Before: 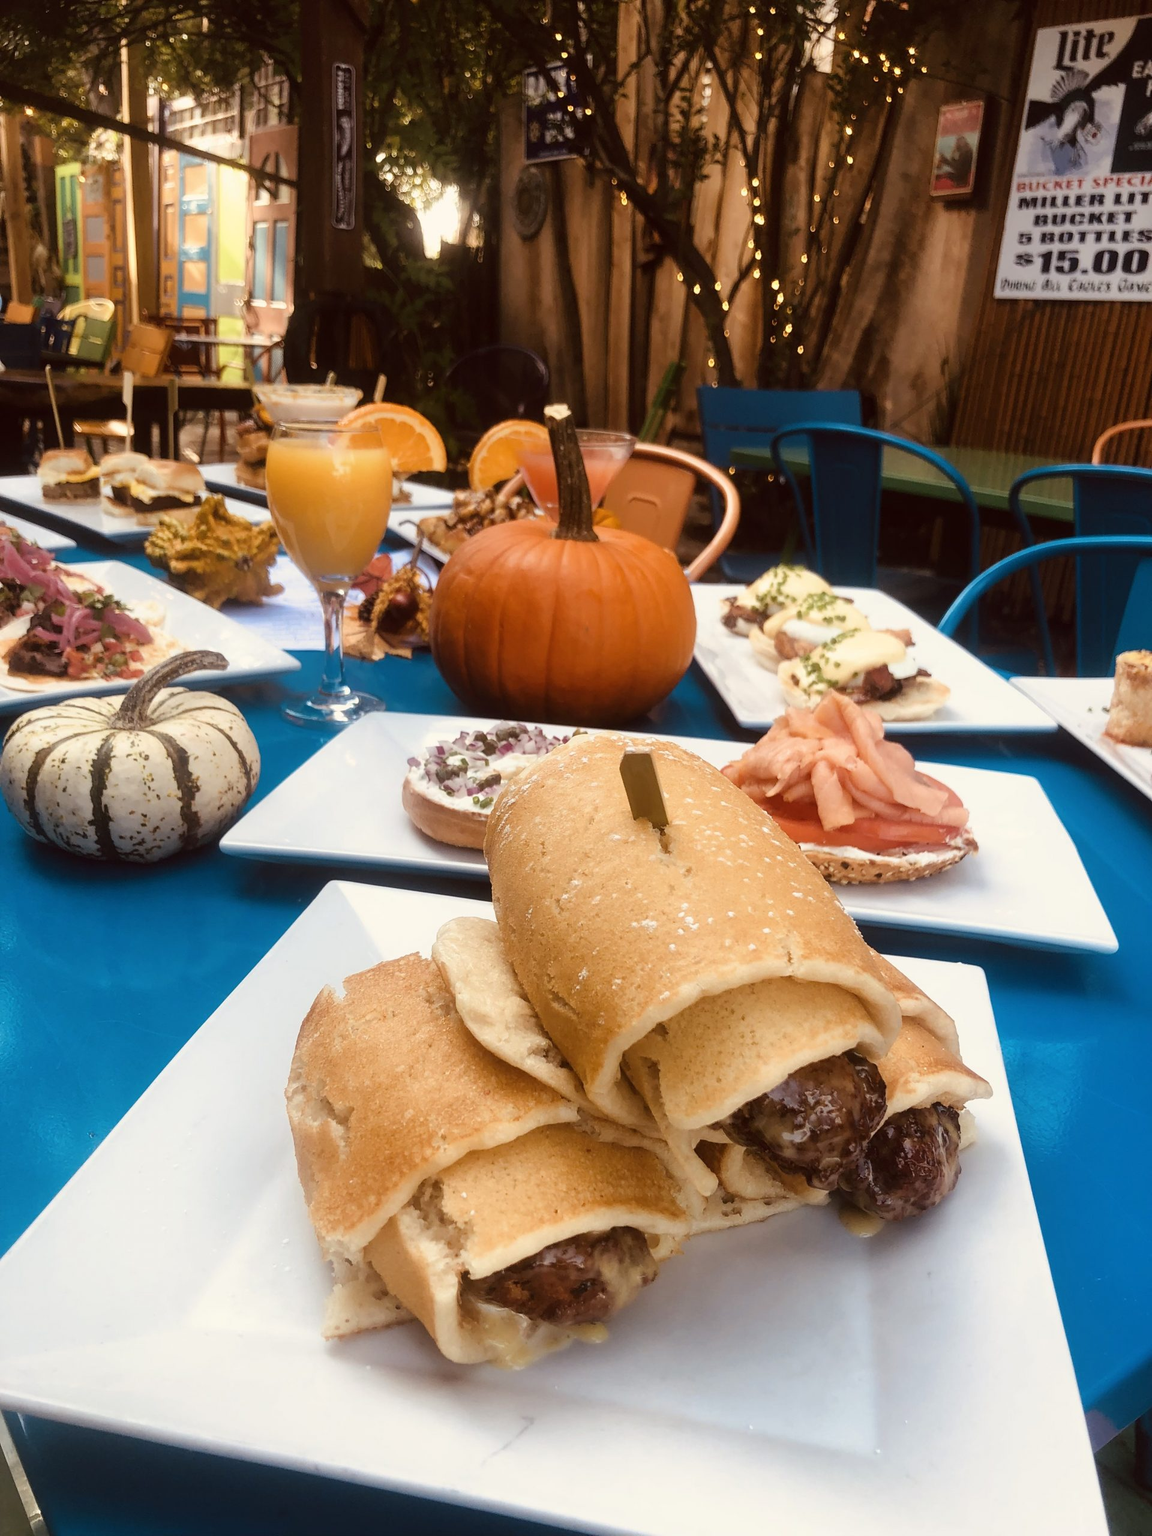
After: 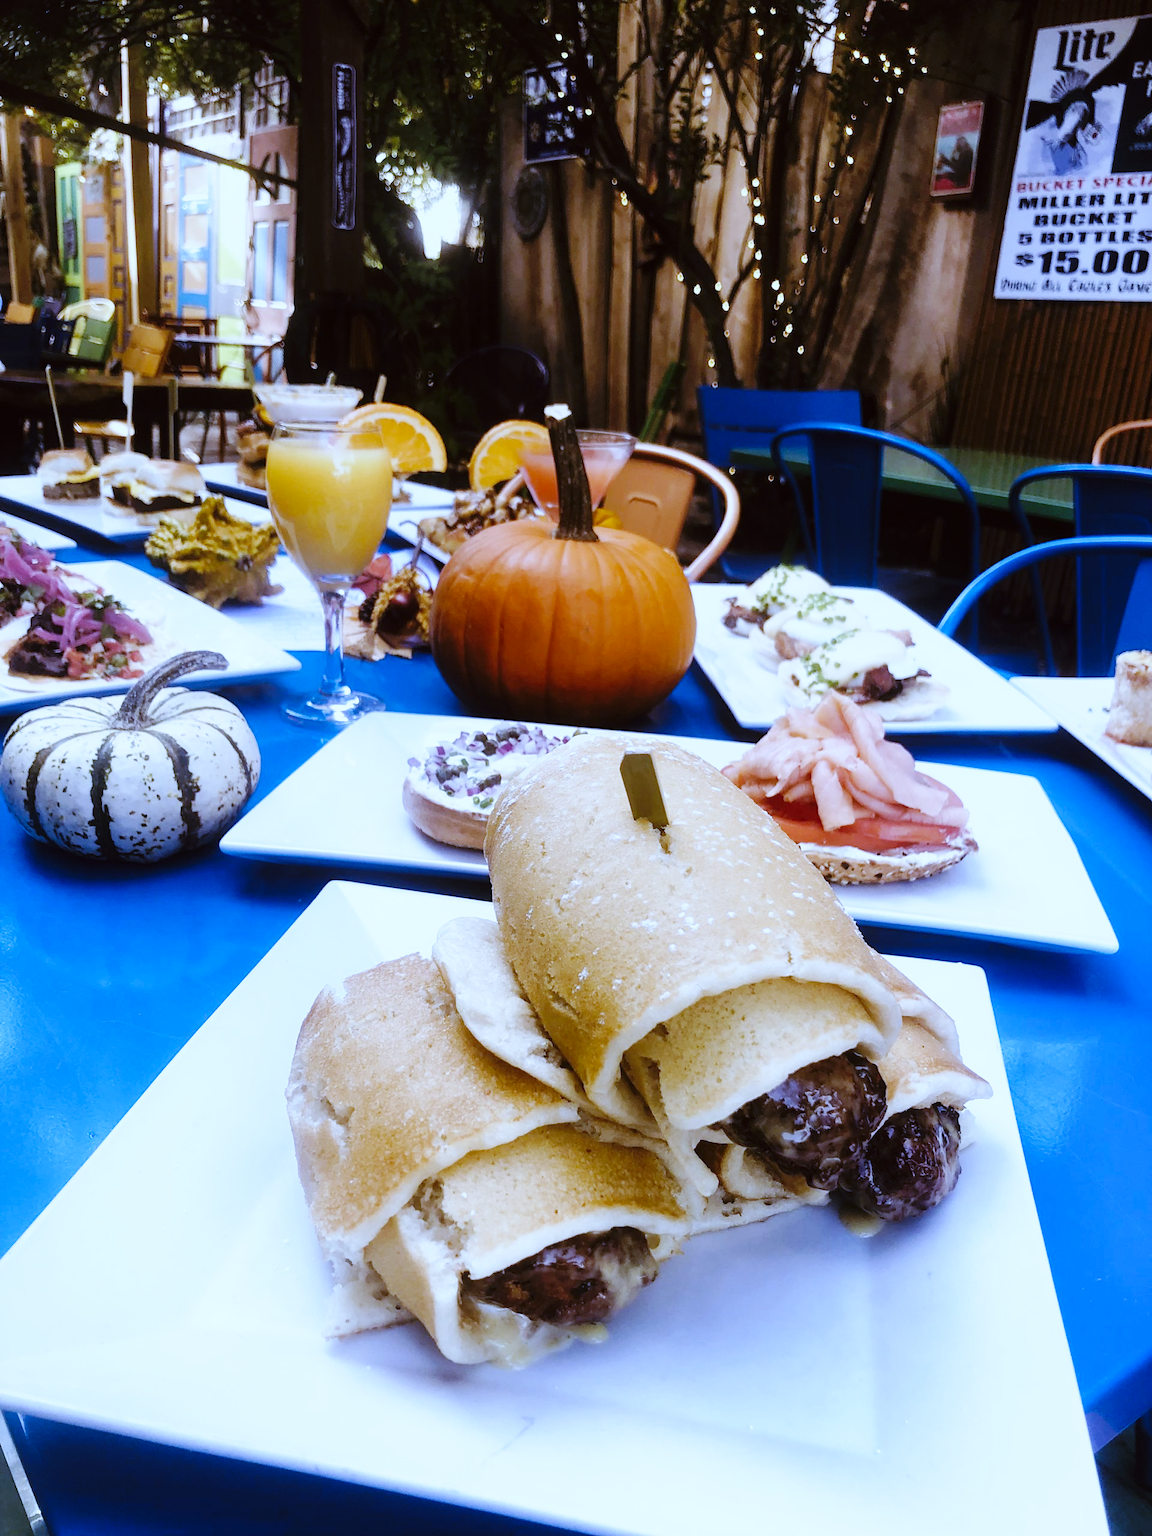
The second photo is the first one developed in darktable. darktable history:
white balance: red 0.766, blue 1.537
base curve: curves: ch0 [(0, 0) (0.036, 0.025) (0.121, 0.166) (0.206, 0.329) (0.605, 0.79) (1, 1)], preserve colors none
